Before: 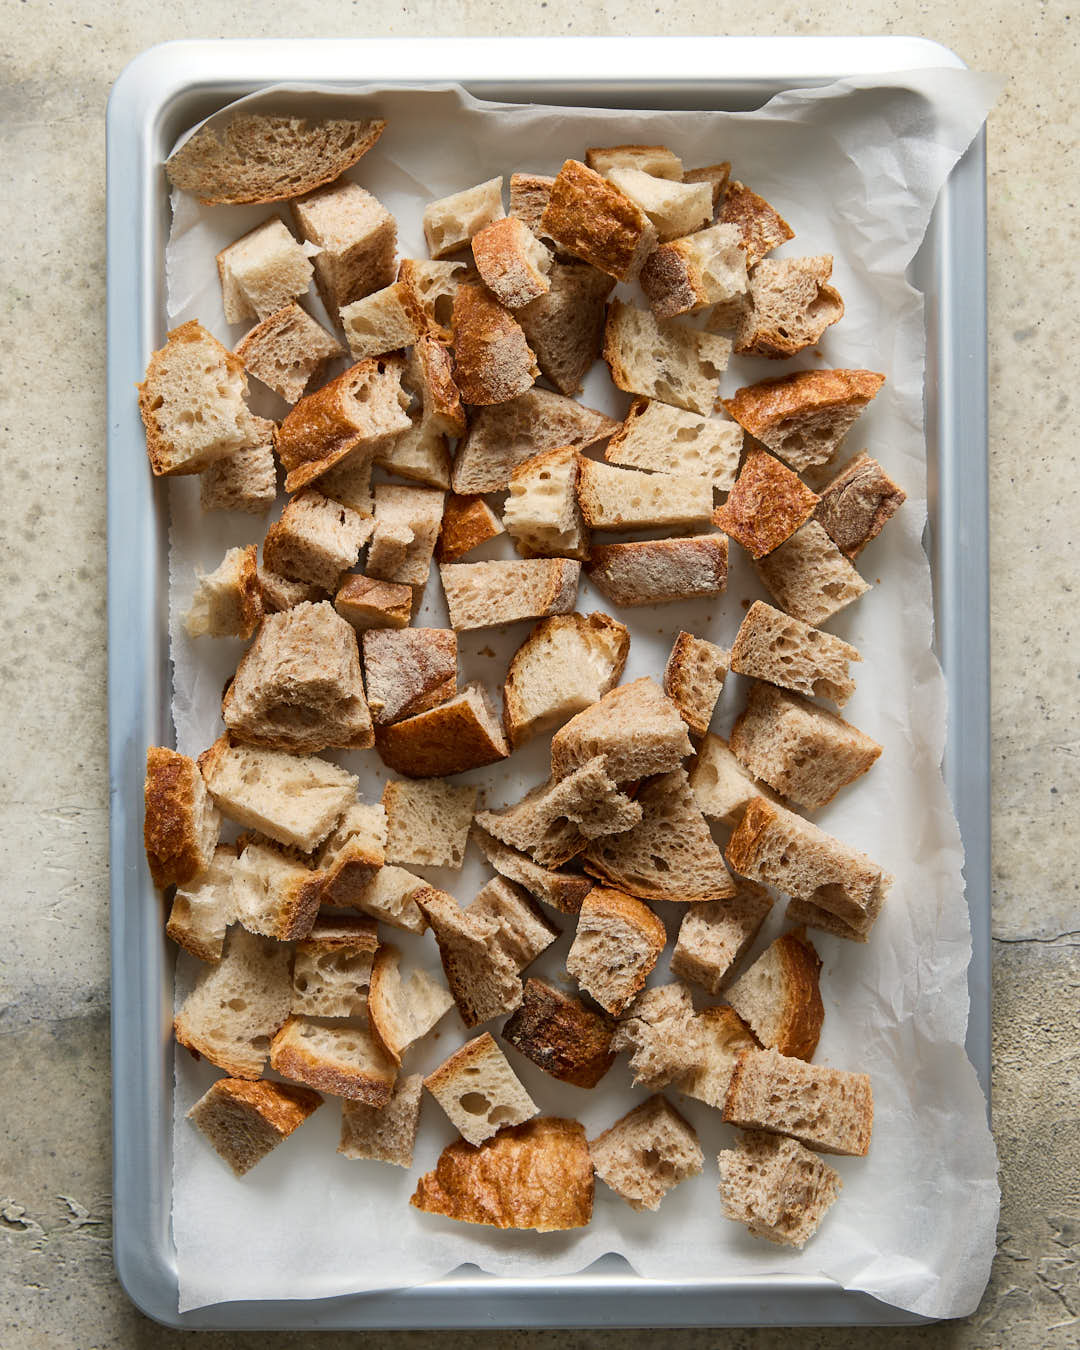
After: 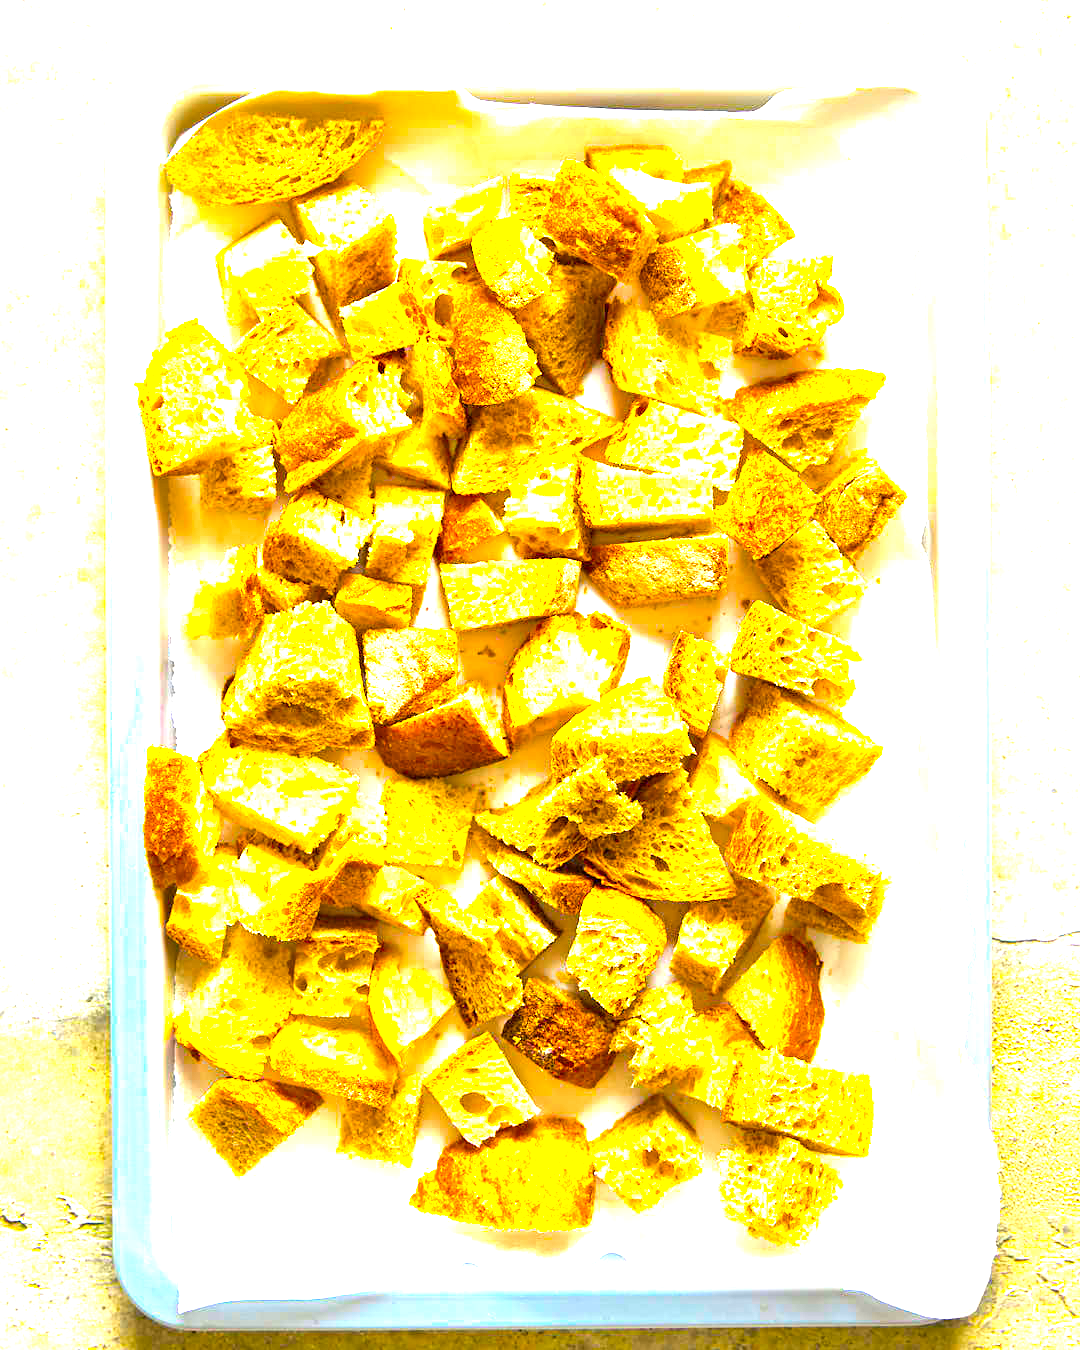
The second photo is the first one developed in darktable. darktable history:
color balance rgb: linear chroma grading › highlights 99.443%, linear chroma grading › global chroma 23.506%, perceptual saturation grading › global saturation 19.499%, global vibrance 20%
exposure: black level correction 0.001, exposure 2.594 EV, compensate highlight preservation false
